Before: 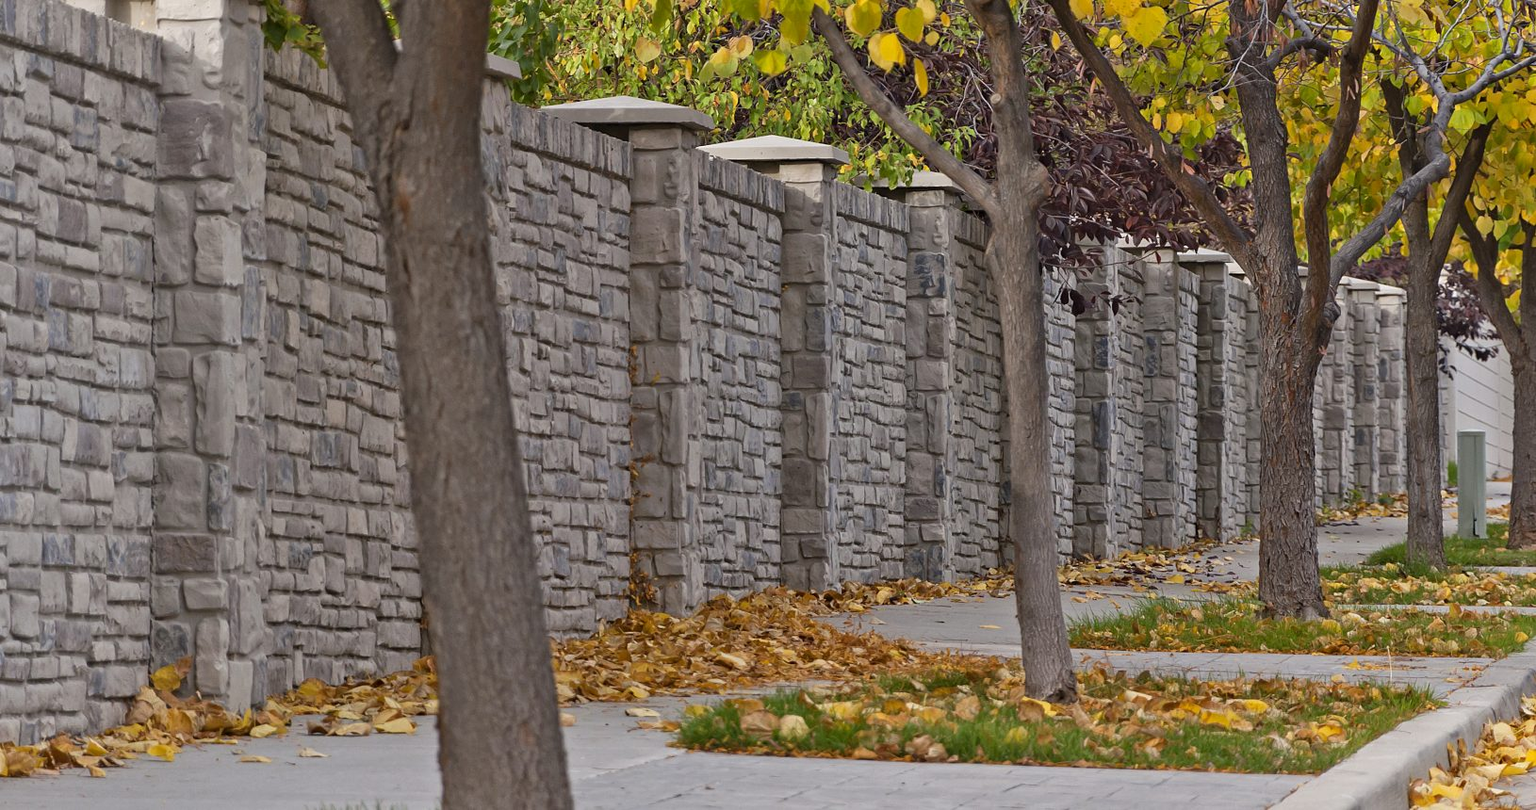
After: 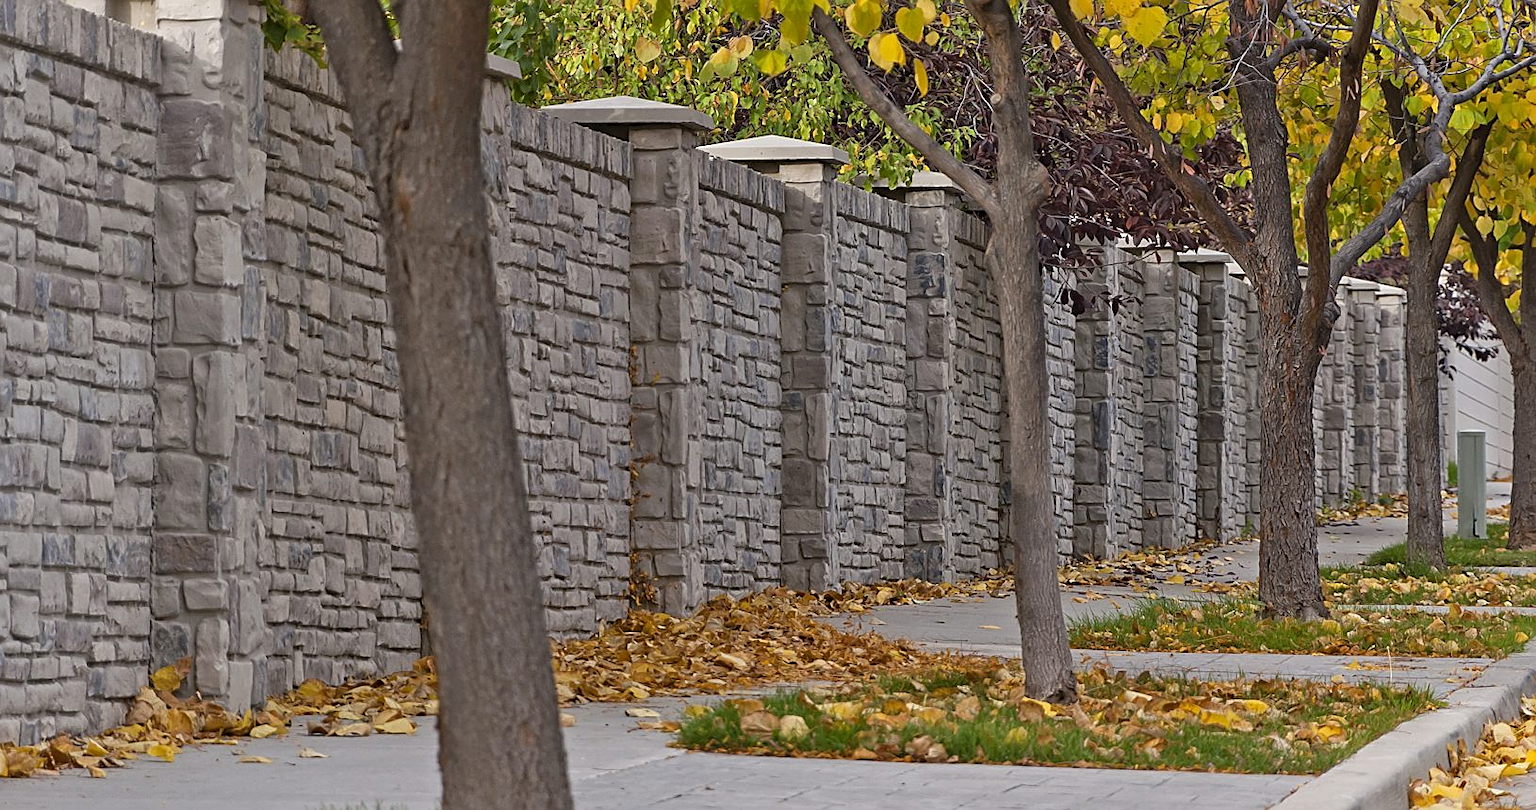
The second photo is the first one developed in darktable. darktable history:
tone equalizer: on, module defaults
sharpen: radius 1.947
